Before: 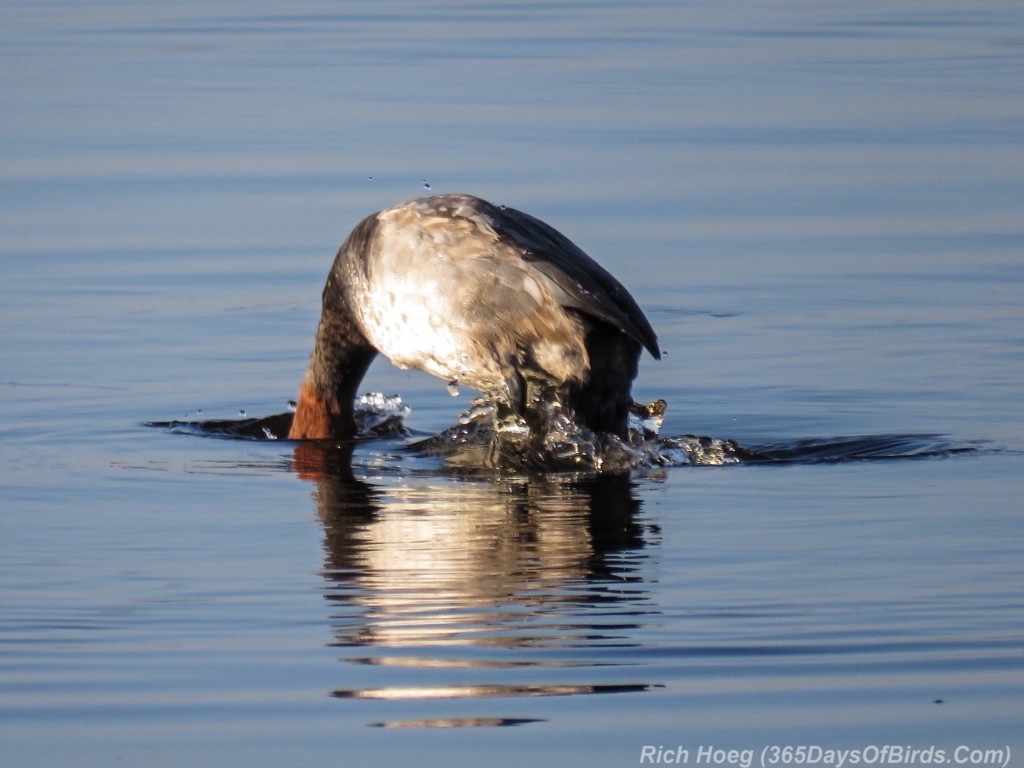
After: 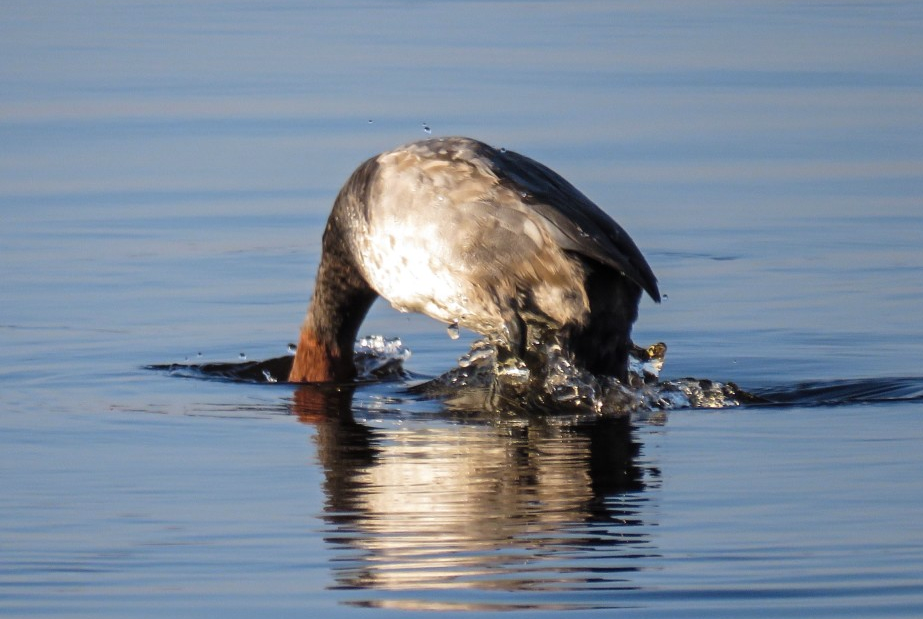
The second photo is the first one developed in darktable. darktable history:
color zones: curves: ch0 [(0.068, 0.464) (0.25, 0.5) (0.48, 0.508) (0.75, 0.536) (0.886, 0.476) (0.967, 0.456)]; ch1 [(0.066, 0.456) (0.25, 0.5) (0.616, 0.508) (0.746, 0.56) (0.934, 0.444)]
crop: top 7.44%, right 9.782%, bottom 11.903%
